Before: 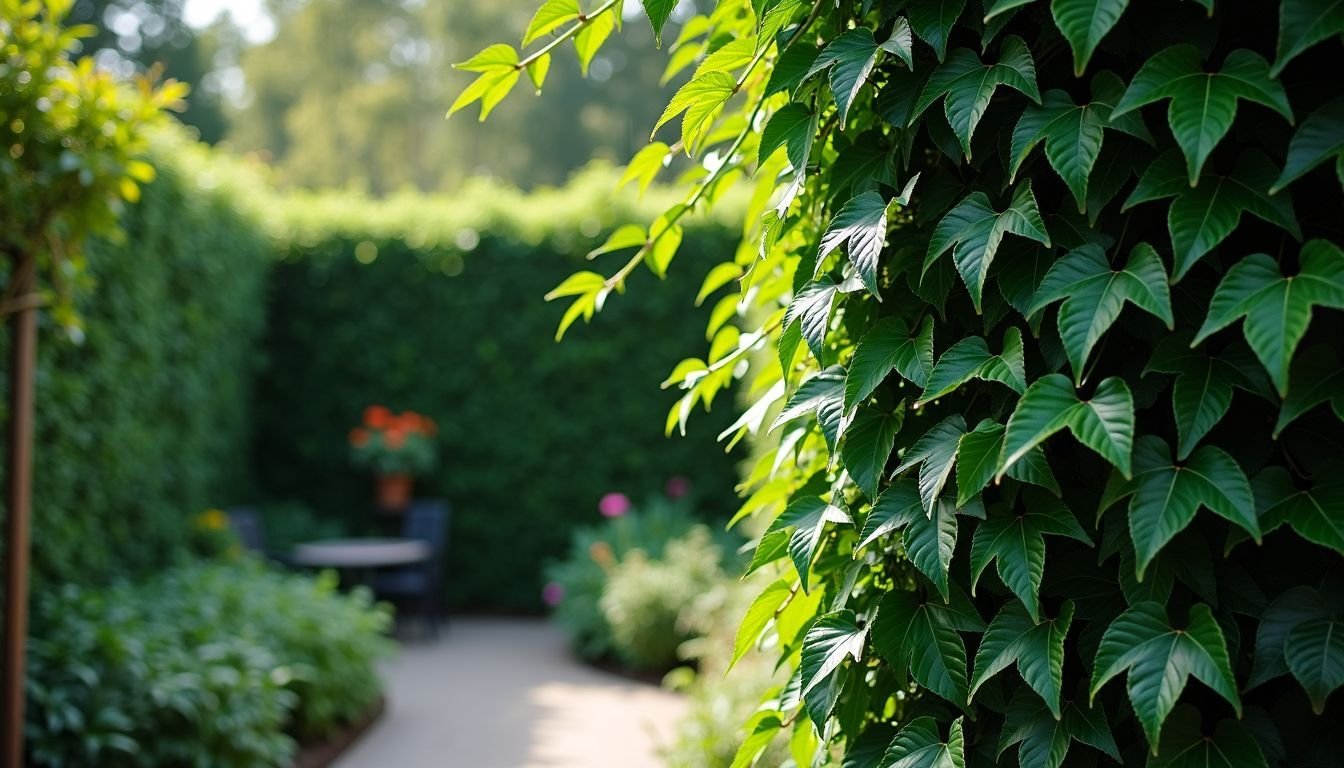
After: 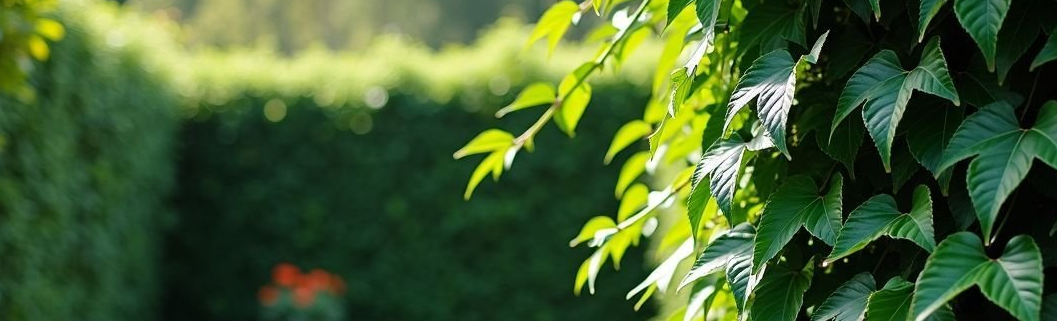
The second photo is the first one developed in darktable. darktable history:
crop: left 6.841%, top 18.526%, right 14.461%, bottom 39.588%
